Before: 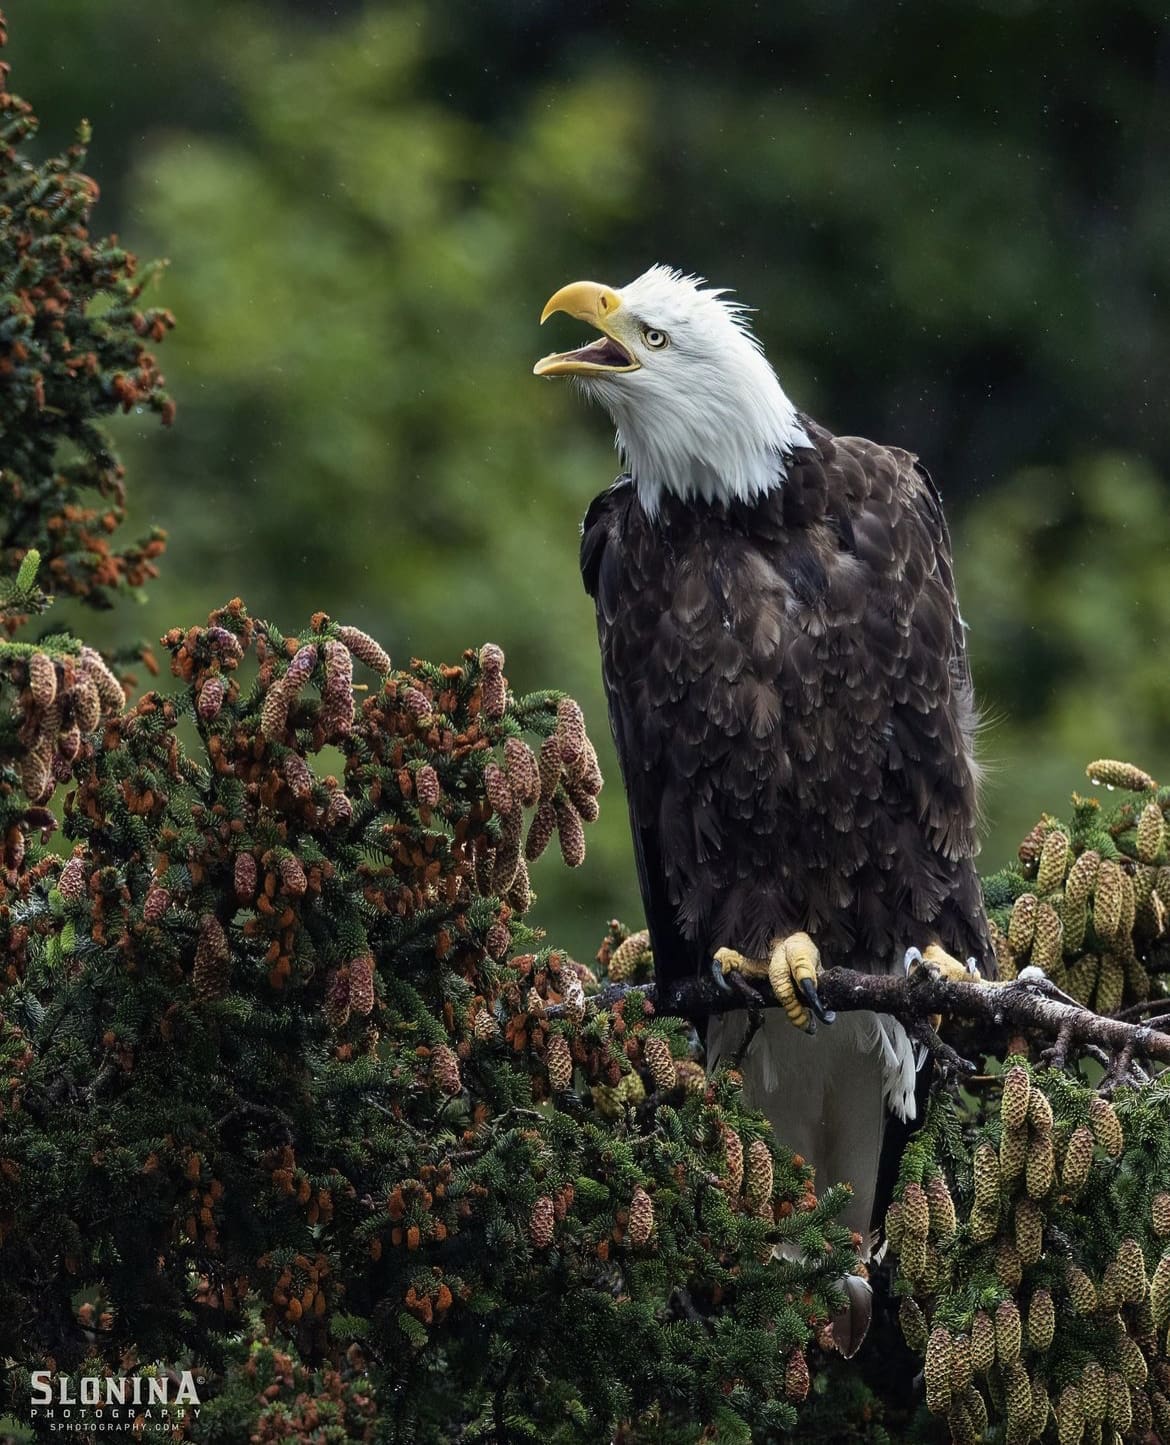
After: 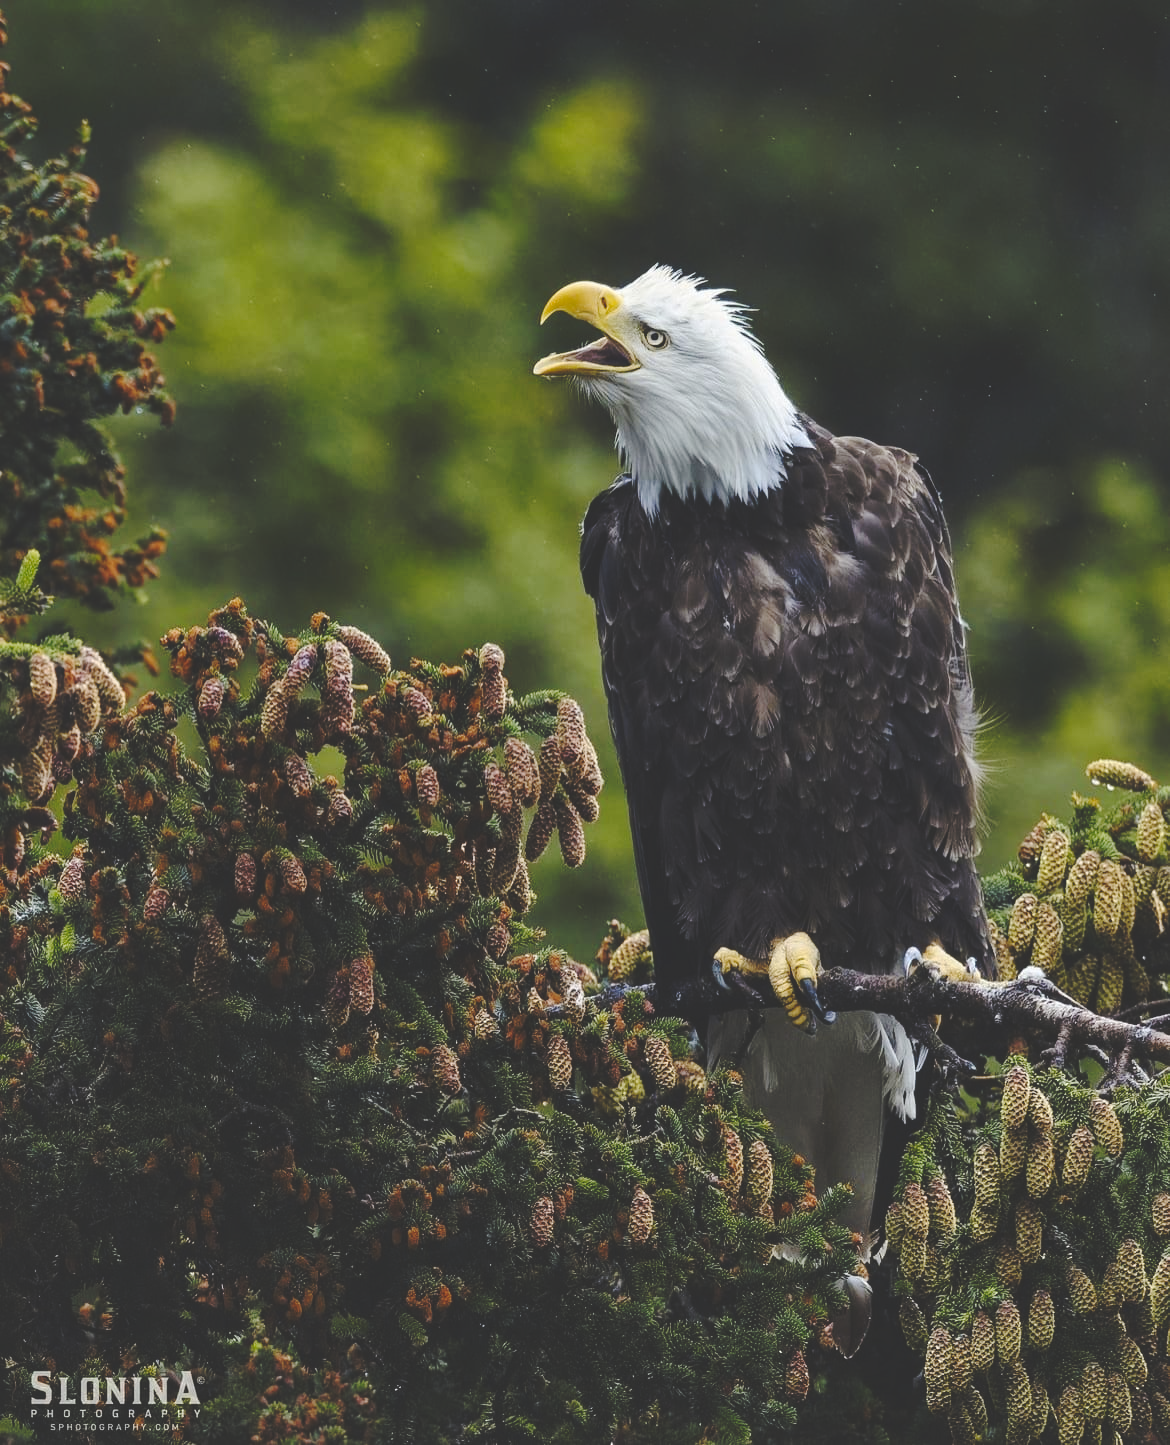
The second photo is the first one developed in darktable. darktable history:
shadows and highlights: shadows 25, highlights -25
color contrast: green-magenta contrast 0.85, blue-yellow contrast 1.25, unbound 0
base curve: curves: ch0 [(0, 0.024) (0.055, 0.065) (0.121, 0.166) (0.236, 0.319) (0.693, 0.726) (1, 1)], preserve colors none
